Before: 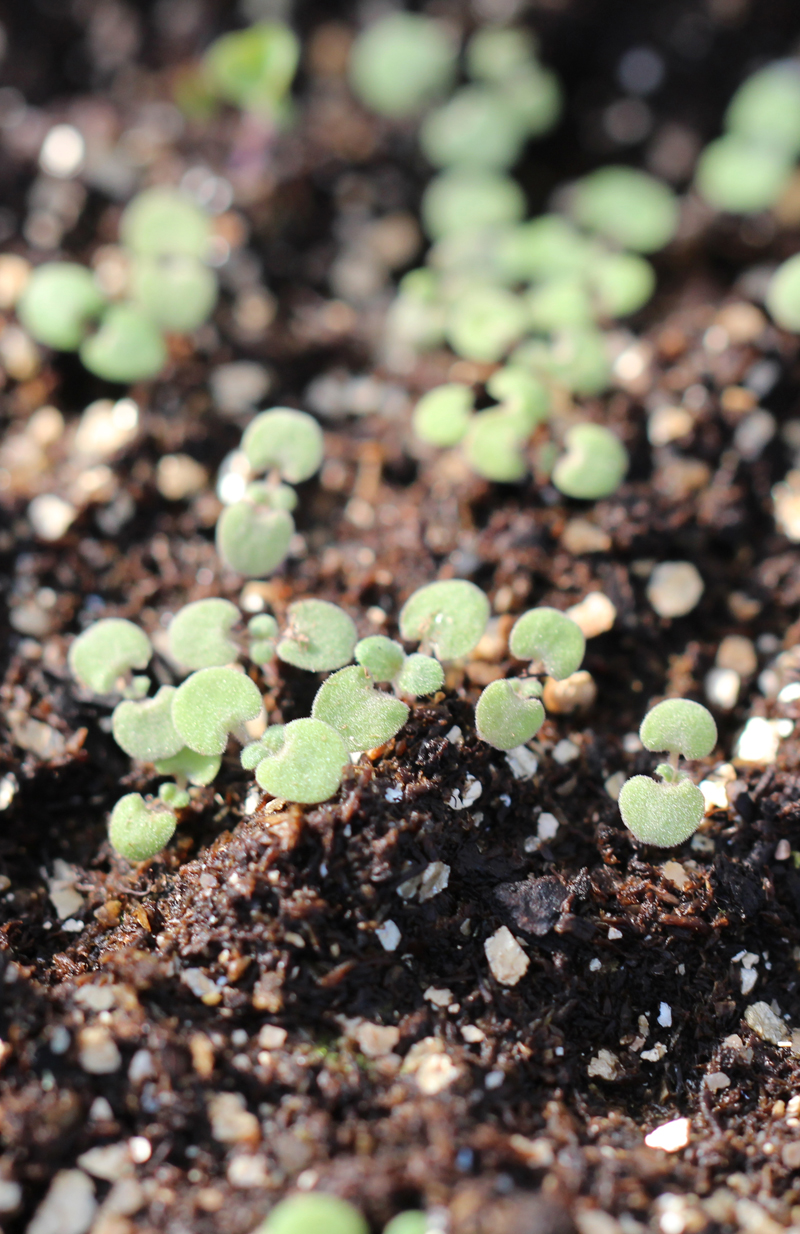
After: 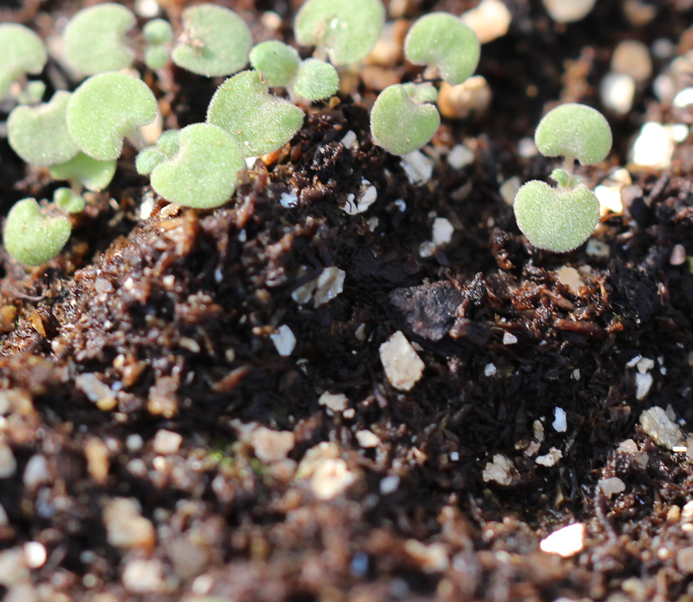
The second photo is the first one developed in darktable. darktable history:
crop and rotate: left 13.278%, top 48.277%, bottom 2.9%
